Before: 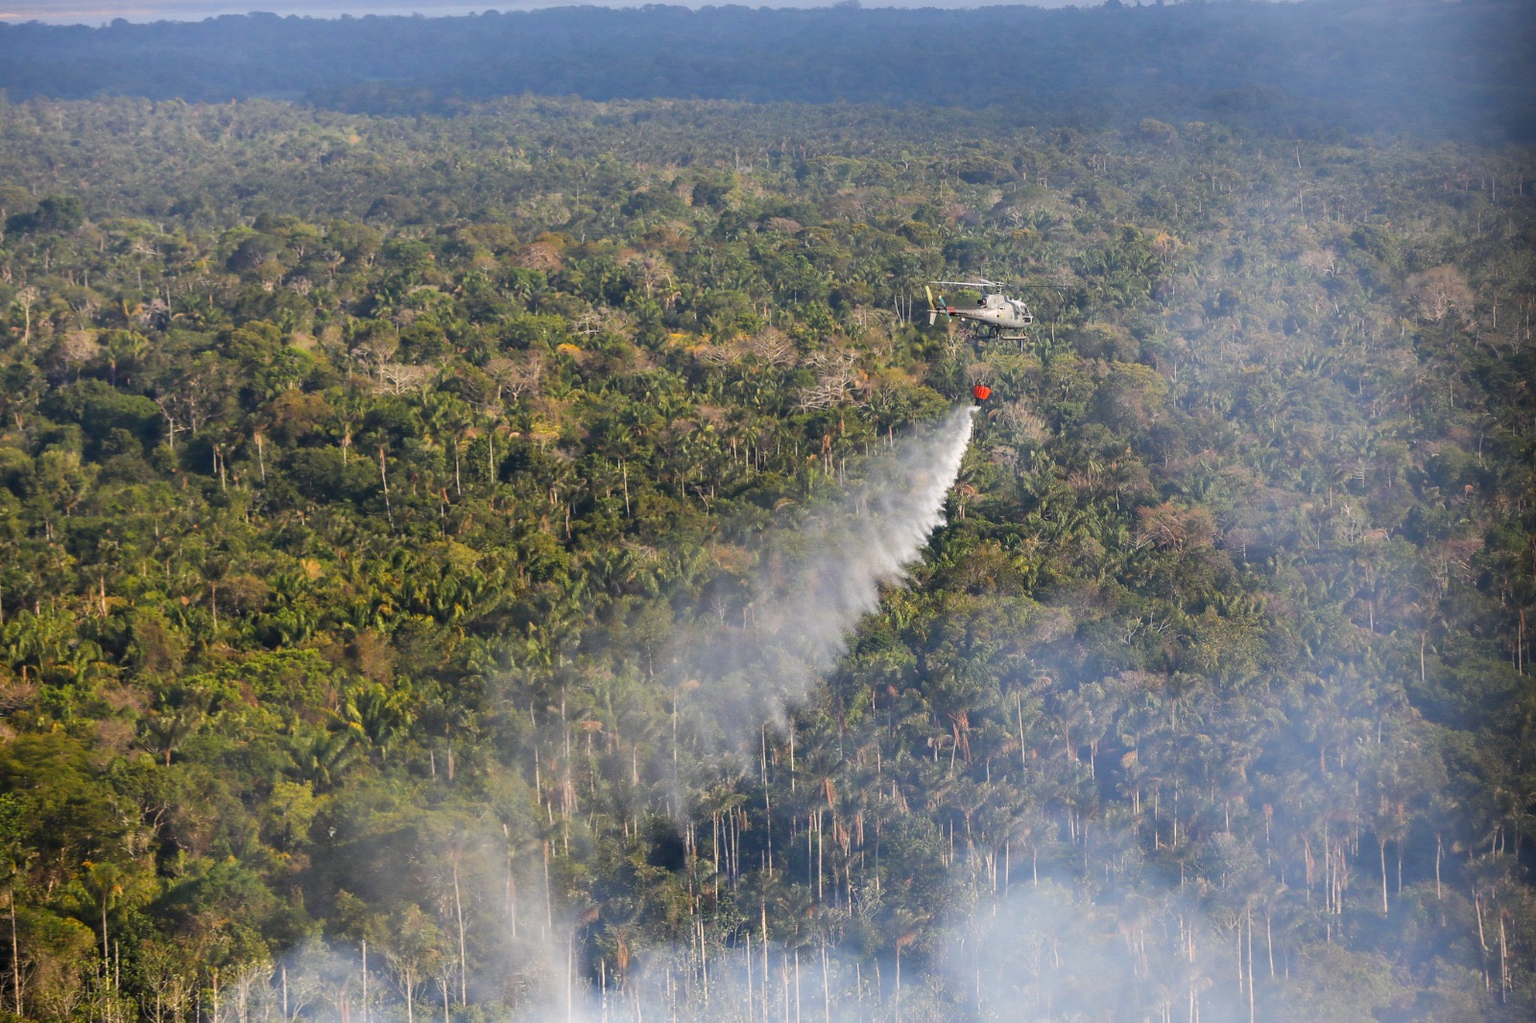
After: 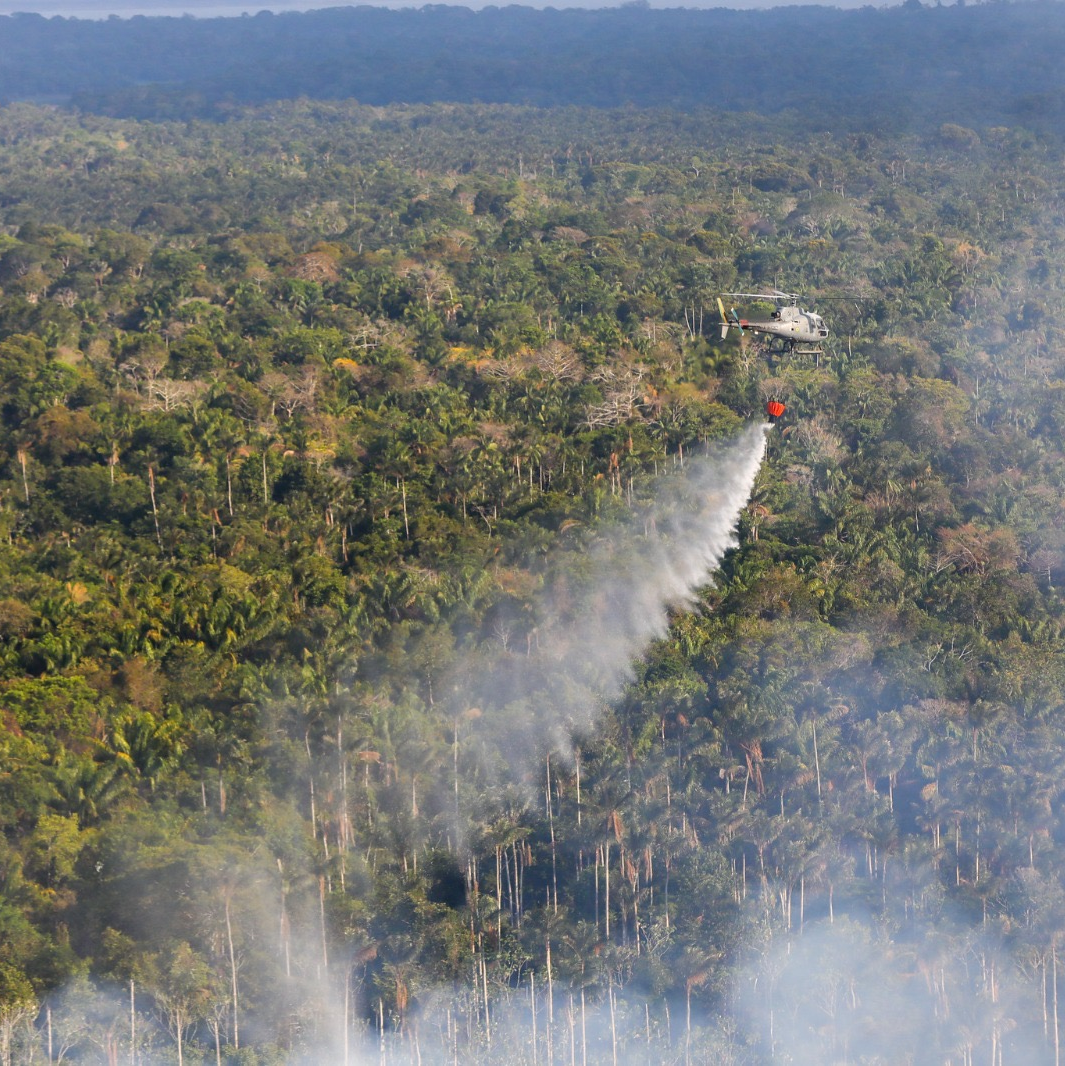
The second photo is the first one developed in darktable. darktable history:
crop and rotate: left 15.468%, right 17.929%
